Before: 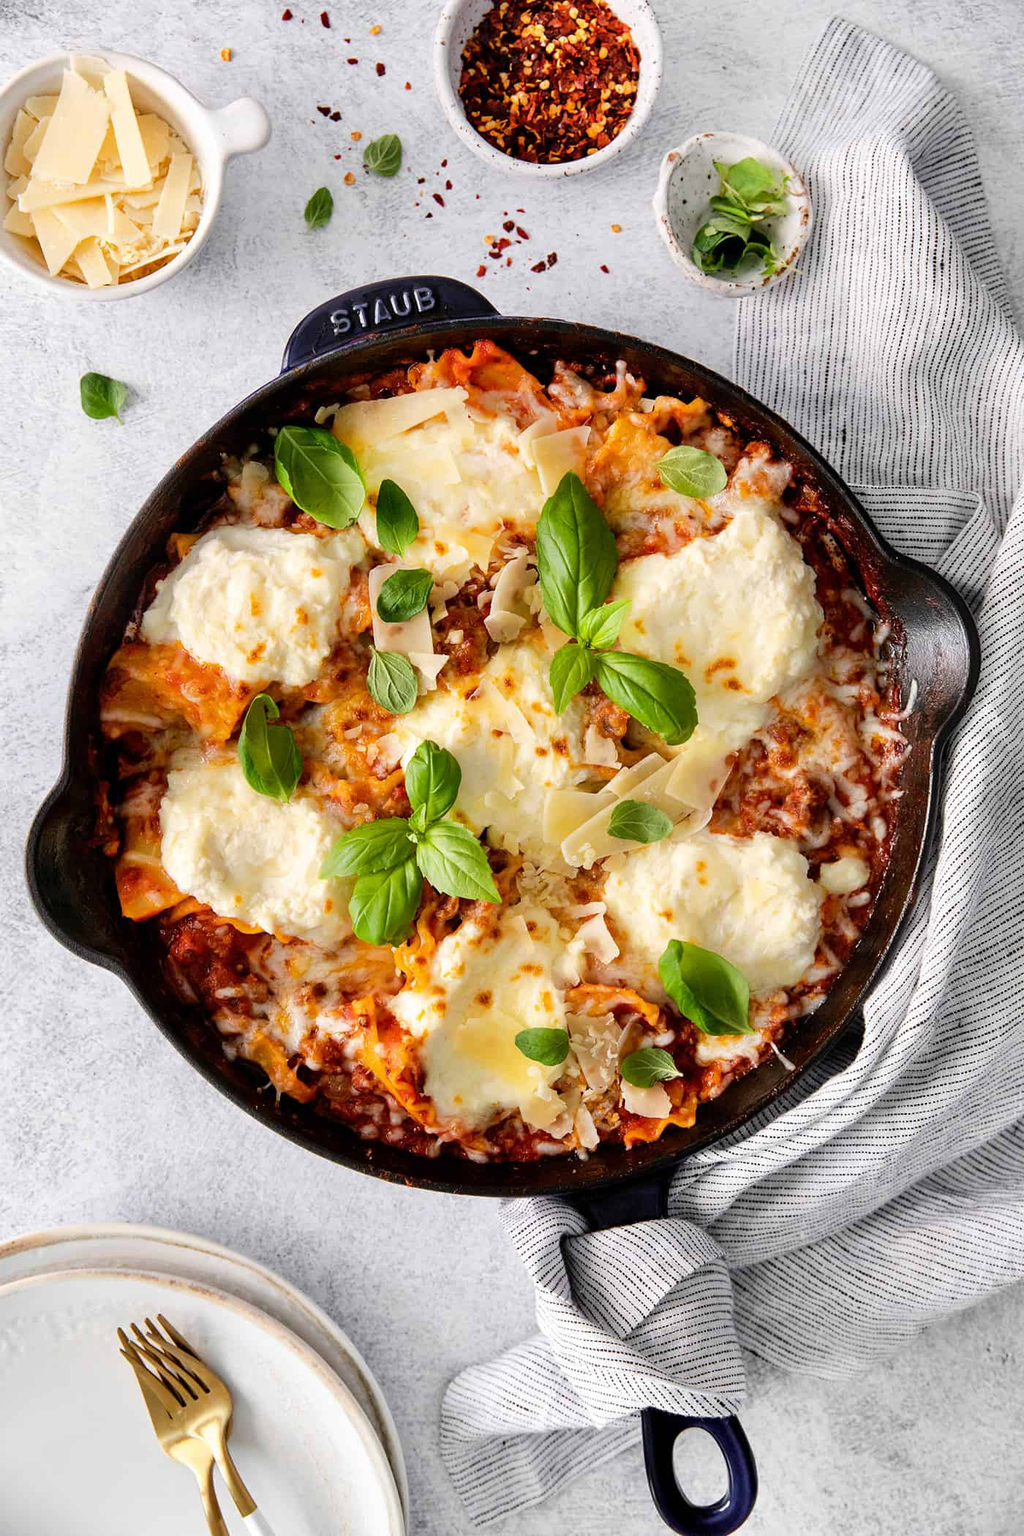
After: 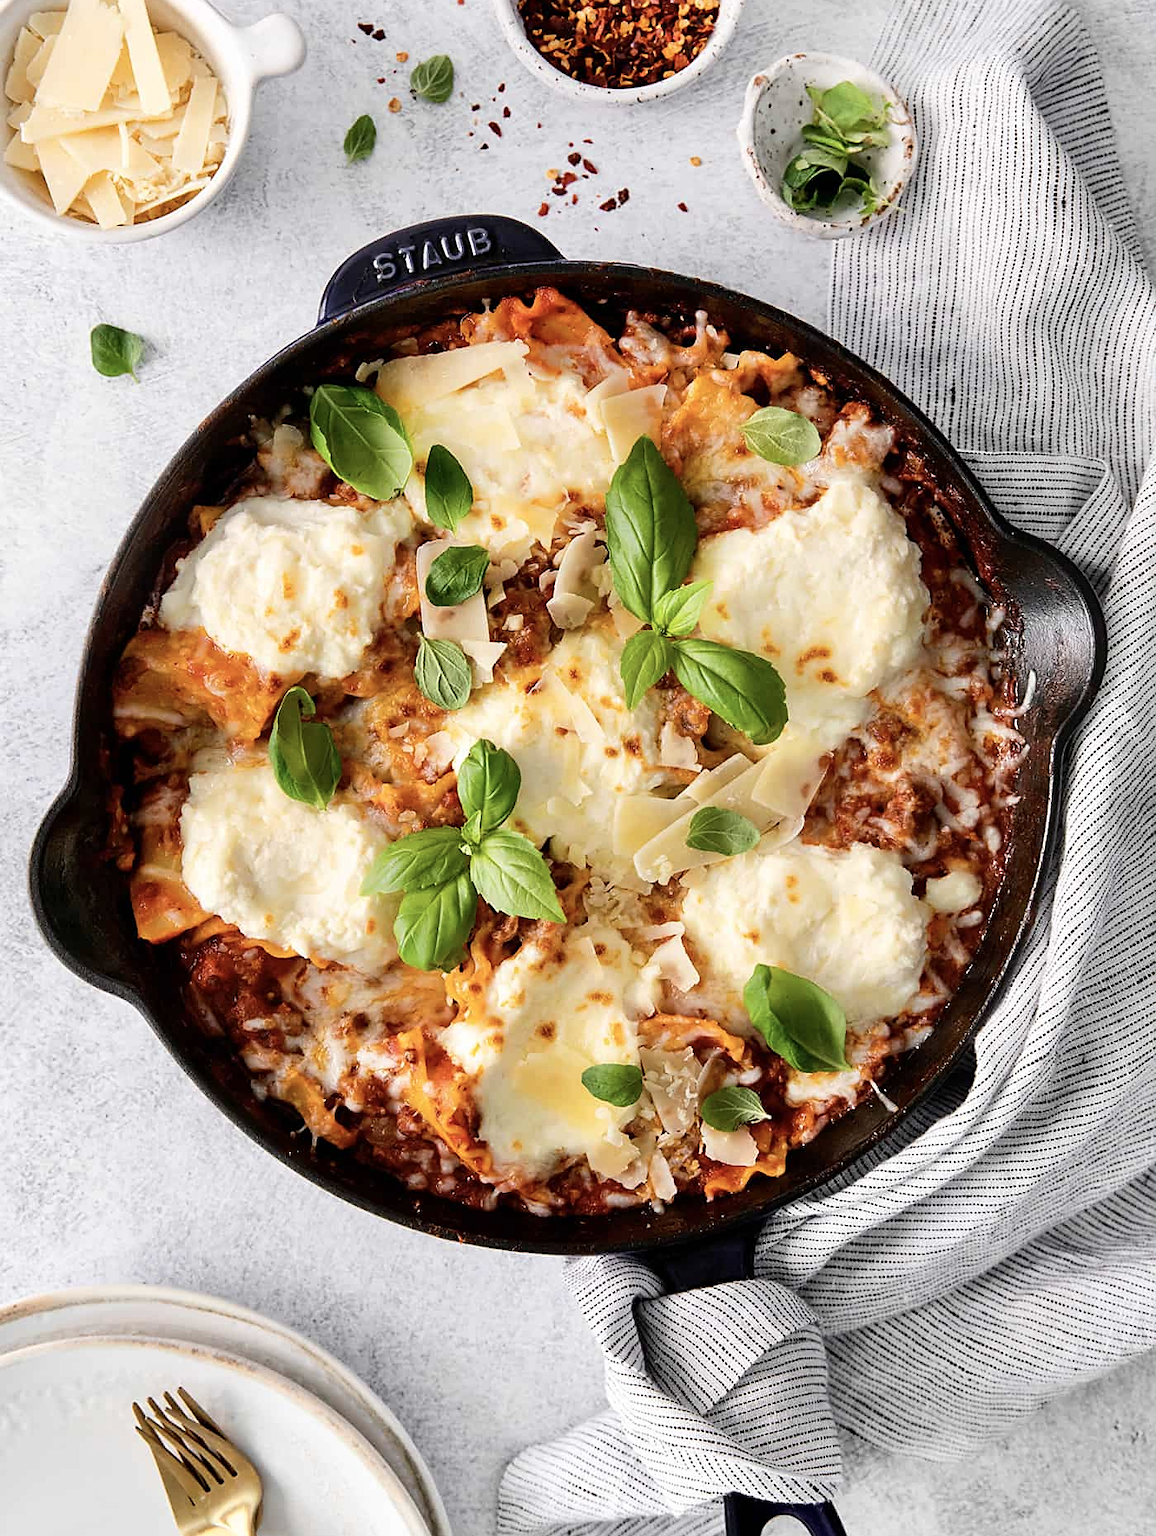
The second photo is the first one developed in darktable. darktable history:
sharpen: radius 1.907, amount 0.394, threshold 1.653
color calibration: illuminant same as pipeline (D50), adaptation XYZ, x 0.347, y 0.358, temperature 5004.17 K
crop and rotate: top 5.585%, bottom 5.841%
contrast brightness saturation: contrast 0.107, saturation -0.175
